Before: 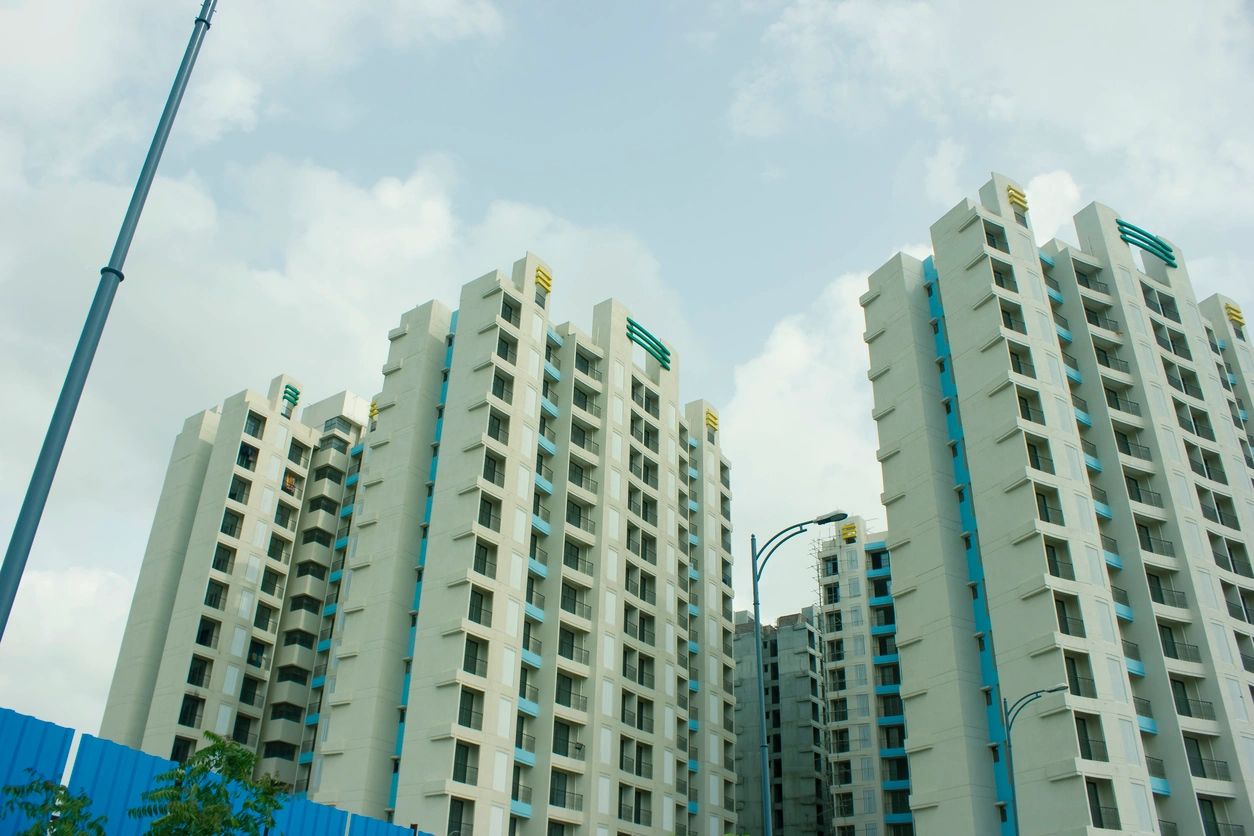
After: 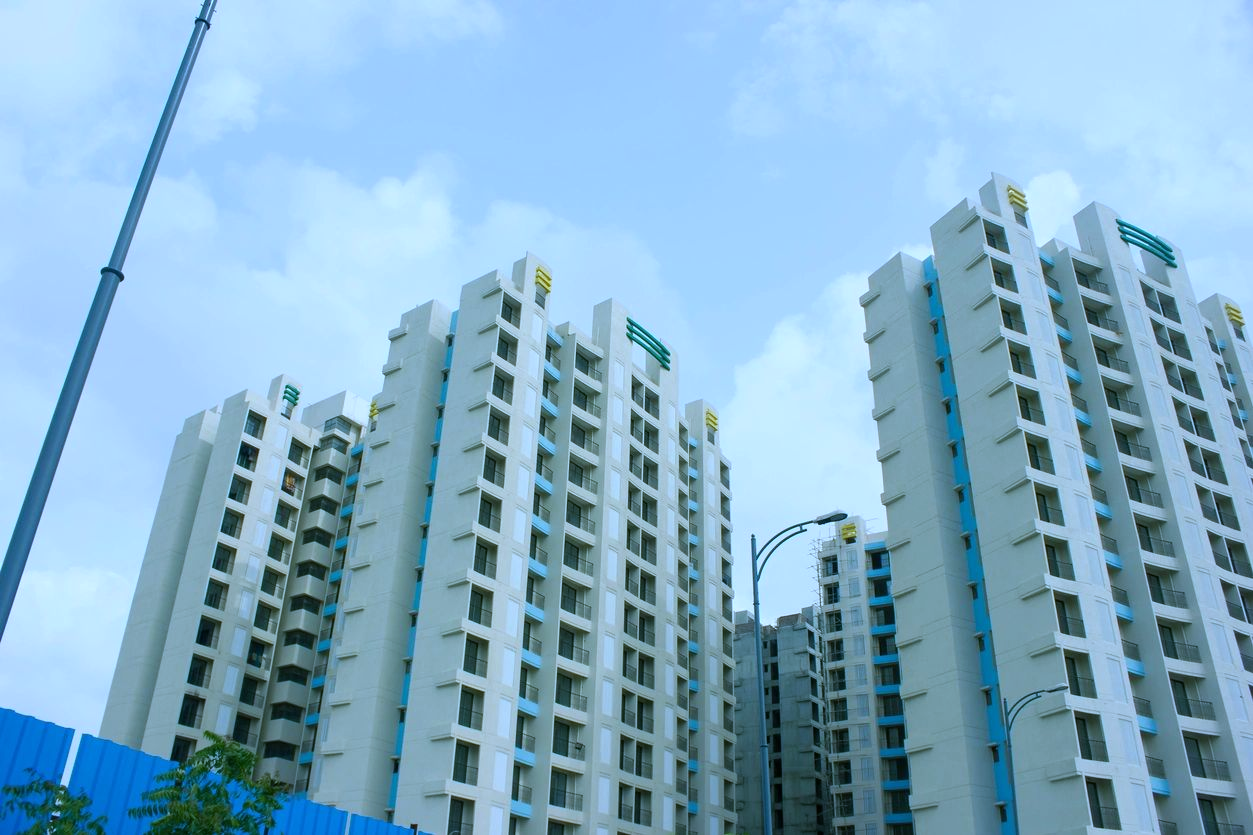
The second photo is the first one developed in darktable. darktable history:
white balance: red 0.871, blue 1.249
exposure: exposure -0.01 EV, compensate highlight preservation false
